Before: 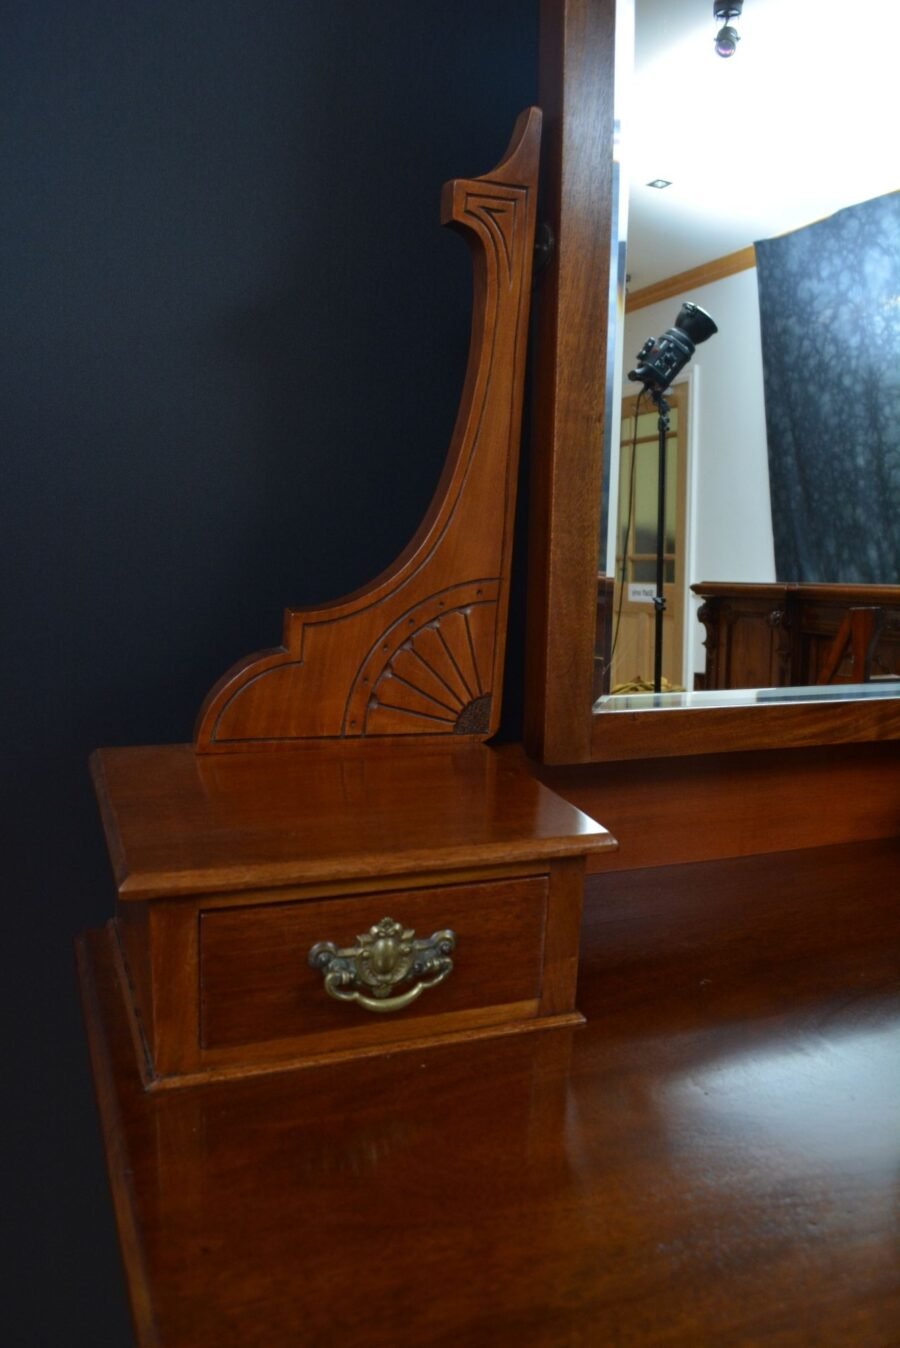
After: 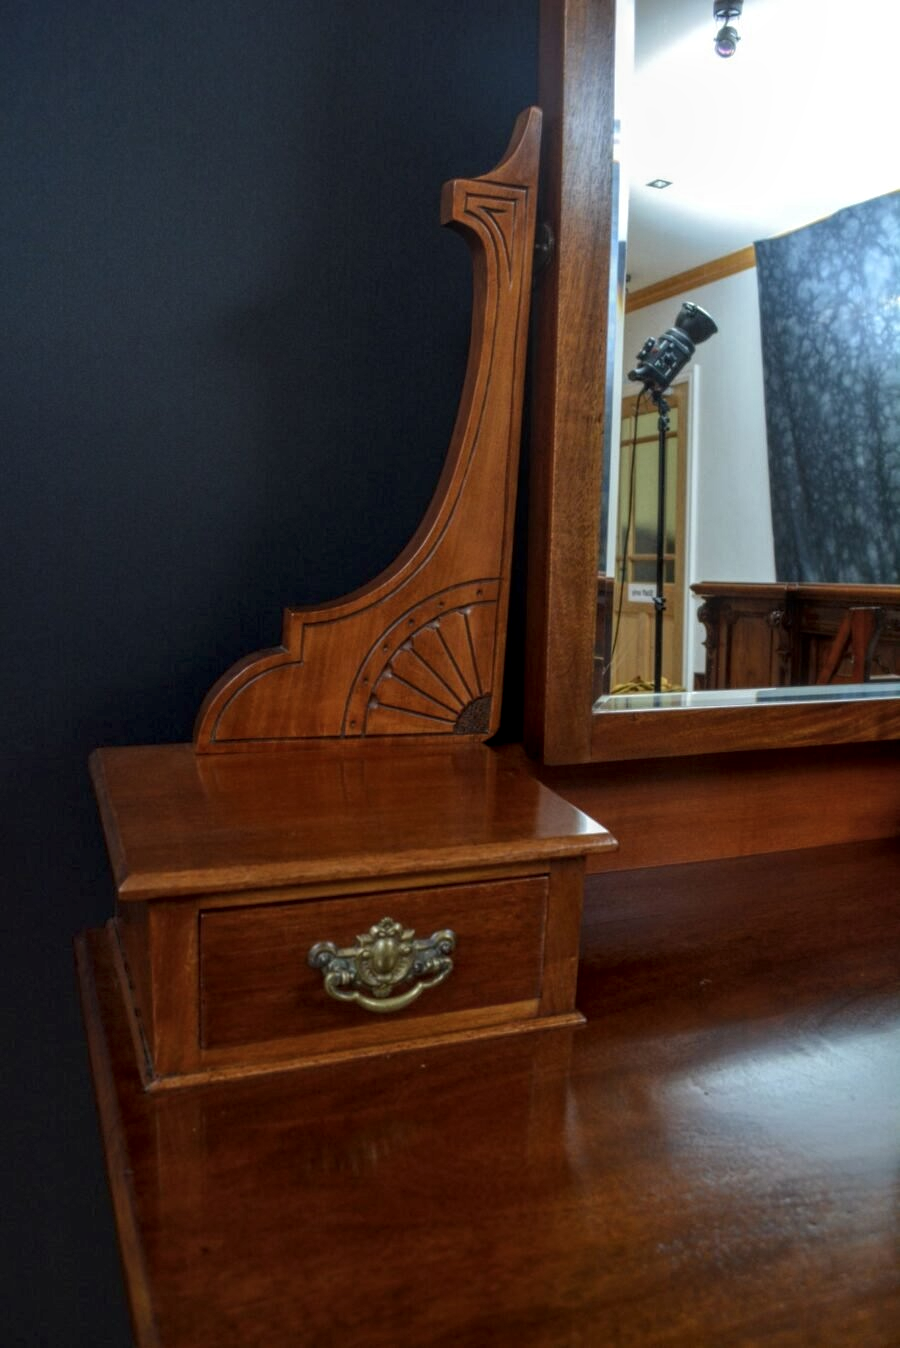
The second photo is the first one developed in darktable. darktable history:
local contrast: highlights 74%, shadows 55%, detail 177%, midtone range 0.213
